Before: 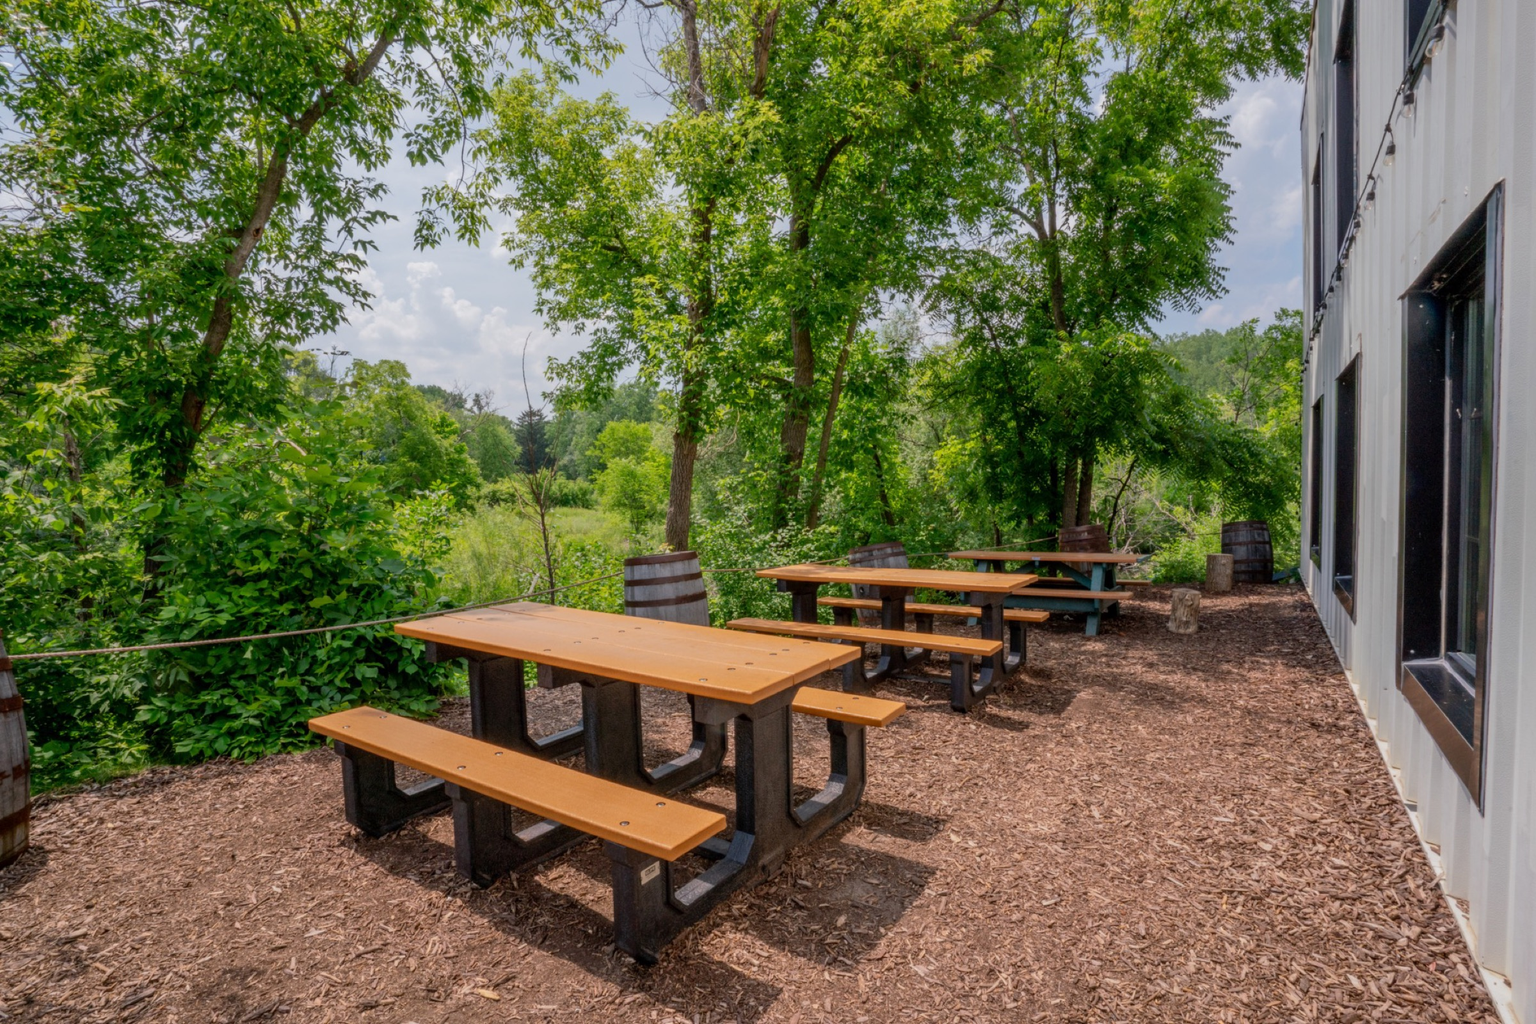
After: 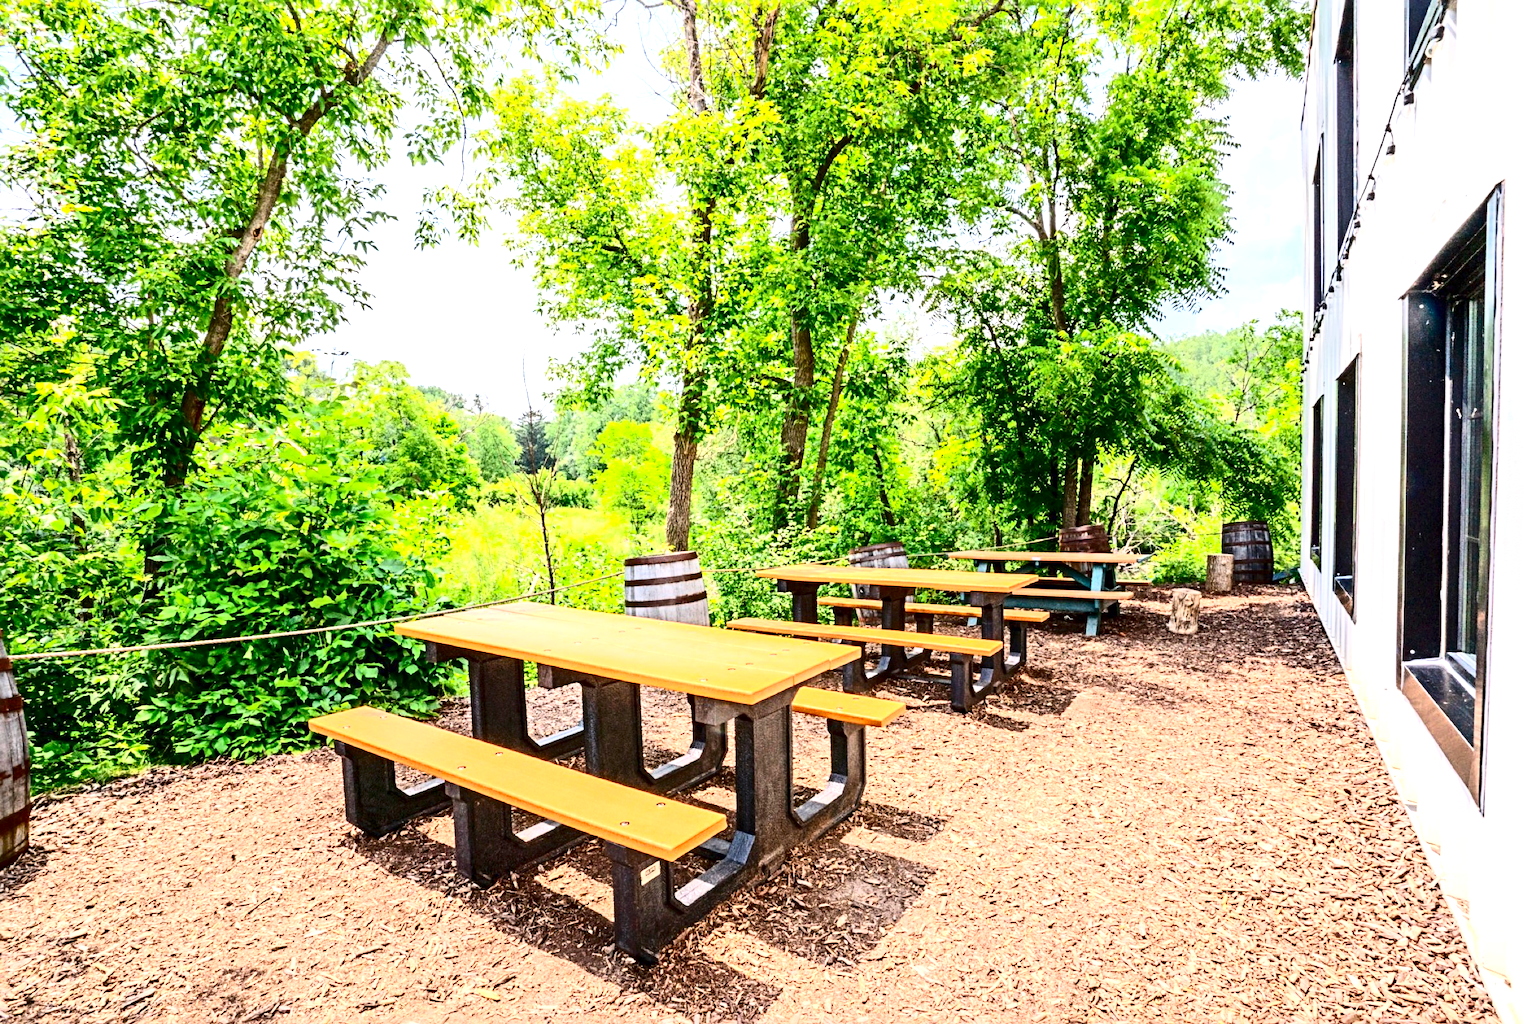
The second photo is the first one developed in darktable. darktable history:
exposure: black level correction 0, exposure 1.7 EV, compensate exposure bias true, compensate highlight preservation false
contrast brightness saturation: contrast 0.4, brightness 0.1, saturation 0.21
sharpen: radius 4.883
